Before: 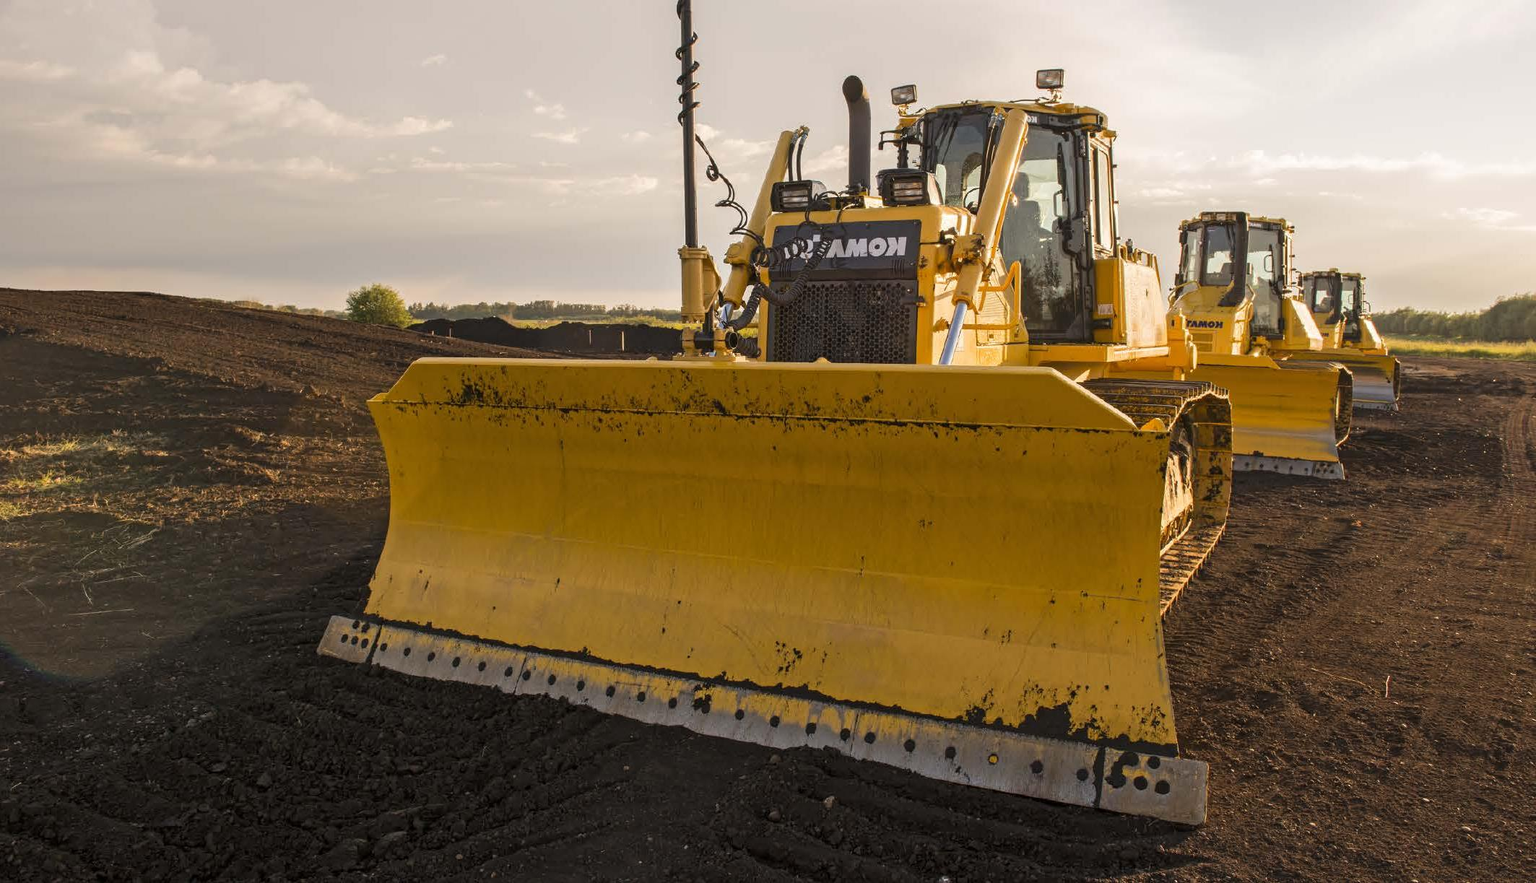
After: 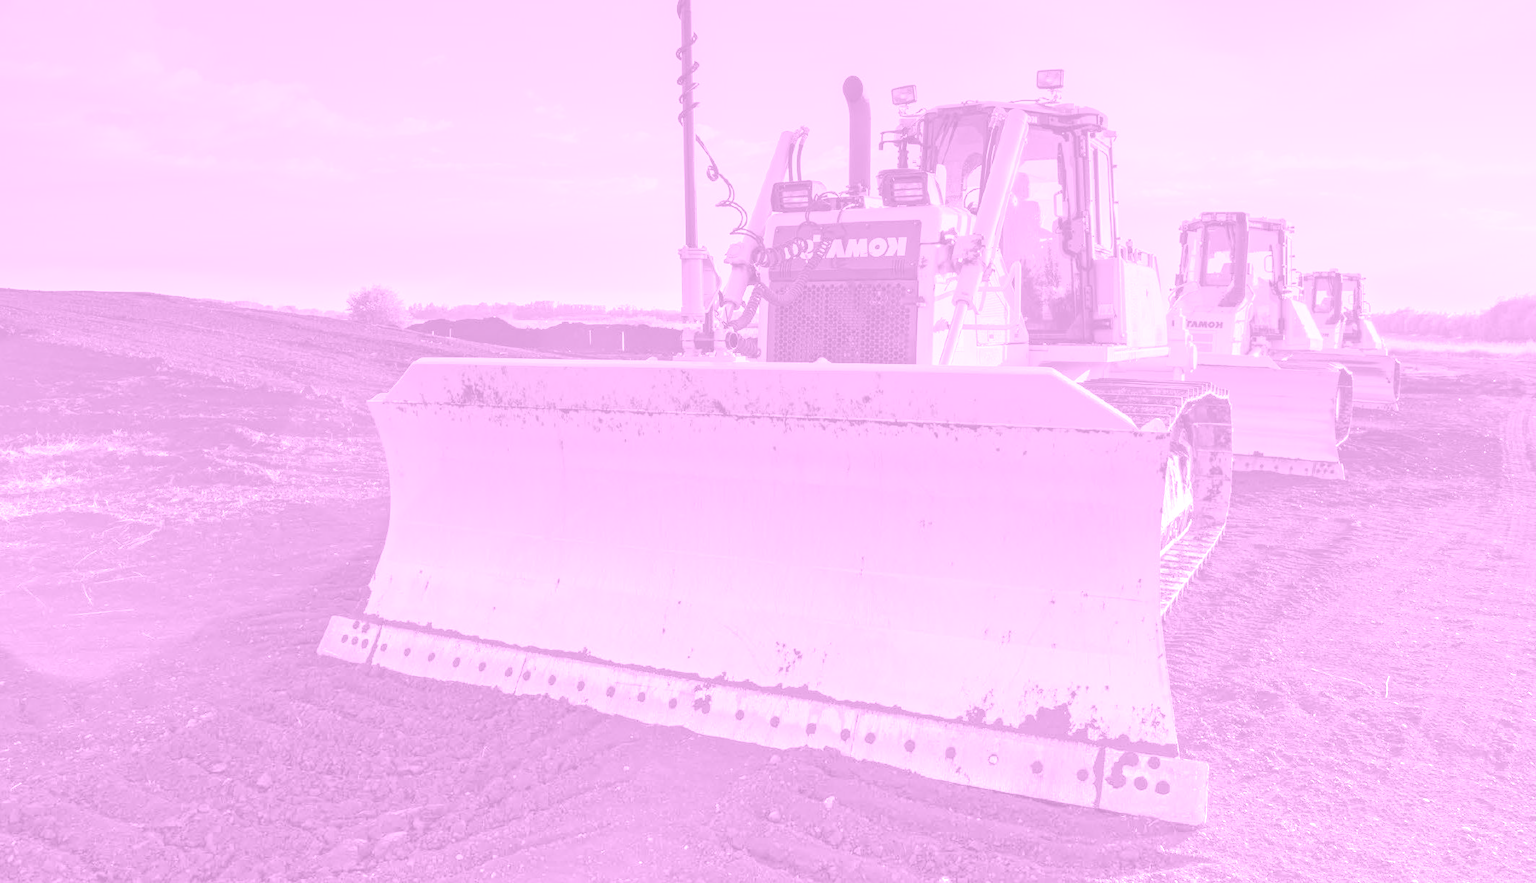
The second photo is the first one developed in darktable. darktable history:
colorize: hue 331.2°, saturation 75%, source mix 30.28%, lightness 70.52%, version 1
graduated density: density -3.9 EV
